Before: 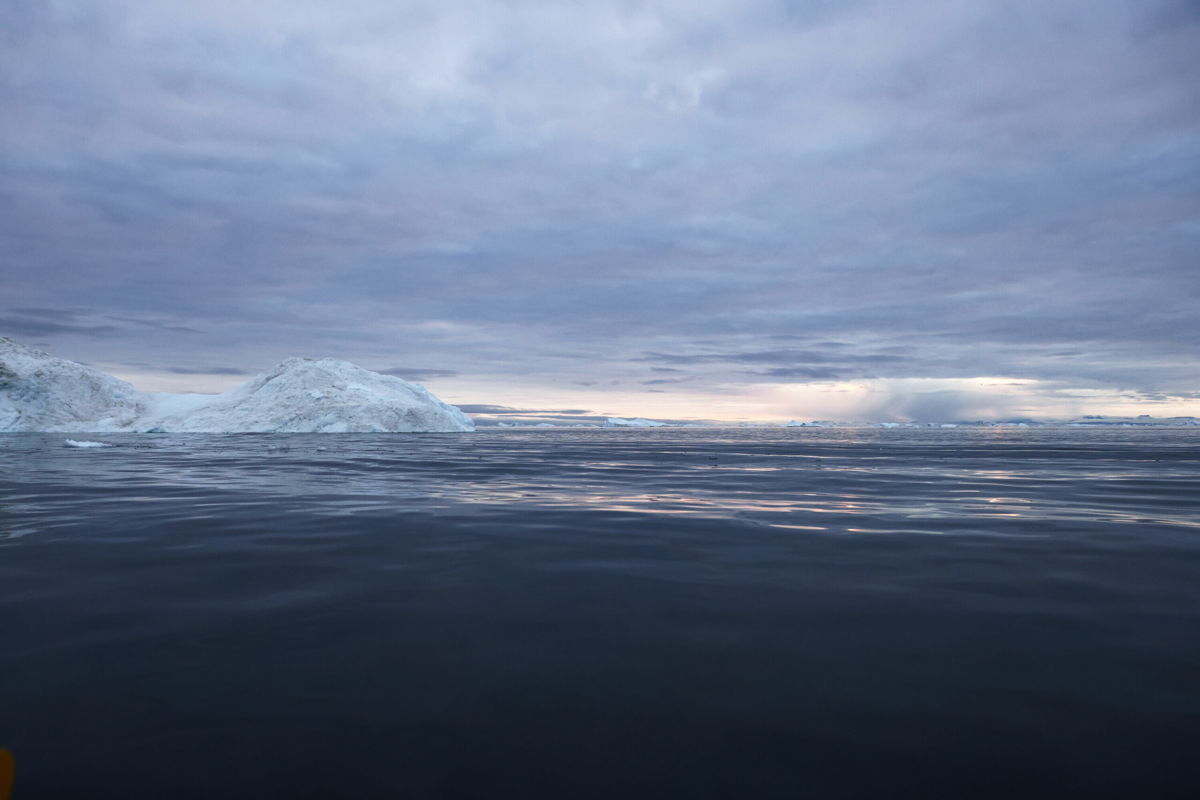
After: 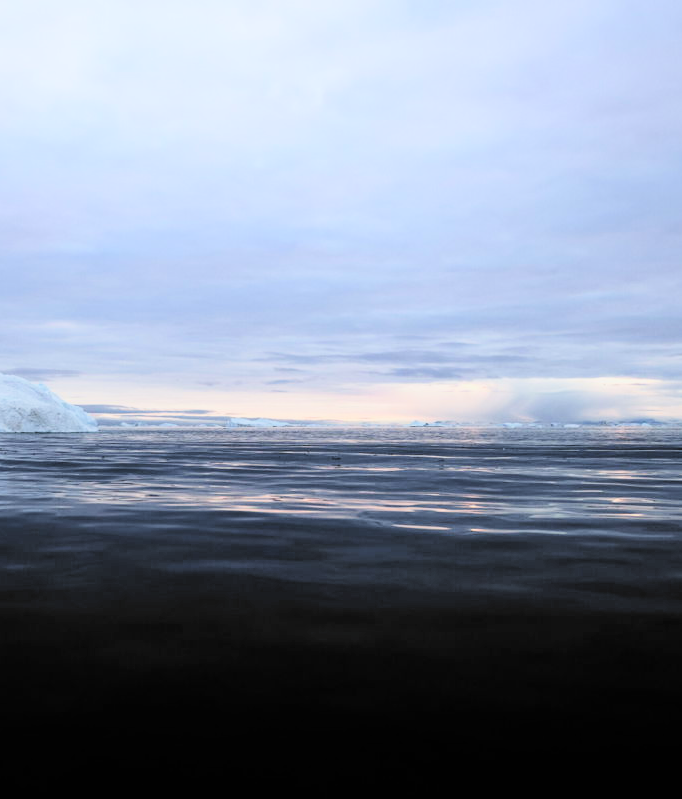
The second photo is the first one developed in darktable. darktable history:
crop: left 31.426%, top 0.024%, right 11.68%
tone equalizer: -8 EV -0.429 EV, -7 EV -0.368 EV, -6 EV -0.323 EV, -5 EV -0.242 EV, -3 EV 0.256 EV, -2 EV 0.327 EV, -1 EV 0.407 EV, +0 EV 0.431 EV
shadows and highlights: highlights 70.91, soften with gaussian
filmic rgb: black relative exposure -5.11 EV, white relative exposure 3.95 EV, hardness 2.91, contrast 1.395, highlights saturation mix -29.41%, color science v6 (2022), iterations of high-quality reconstruction 10
